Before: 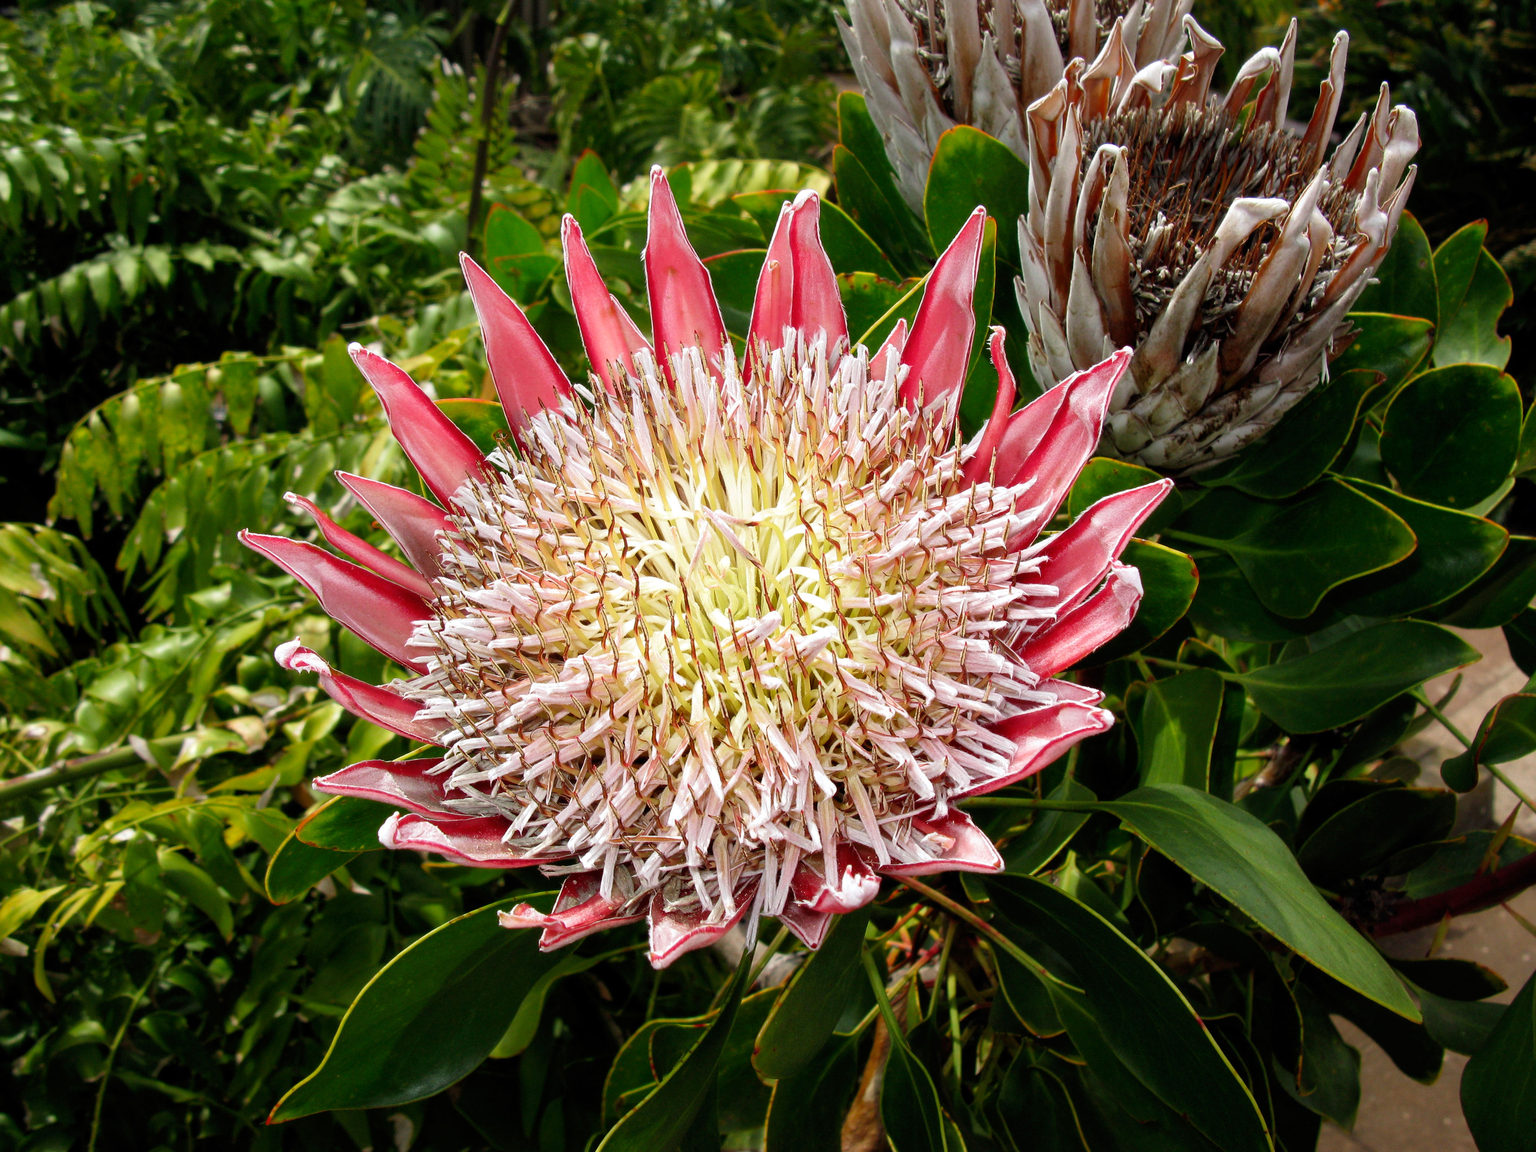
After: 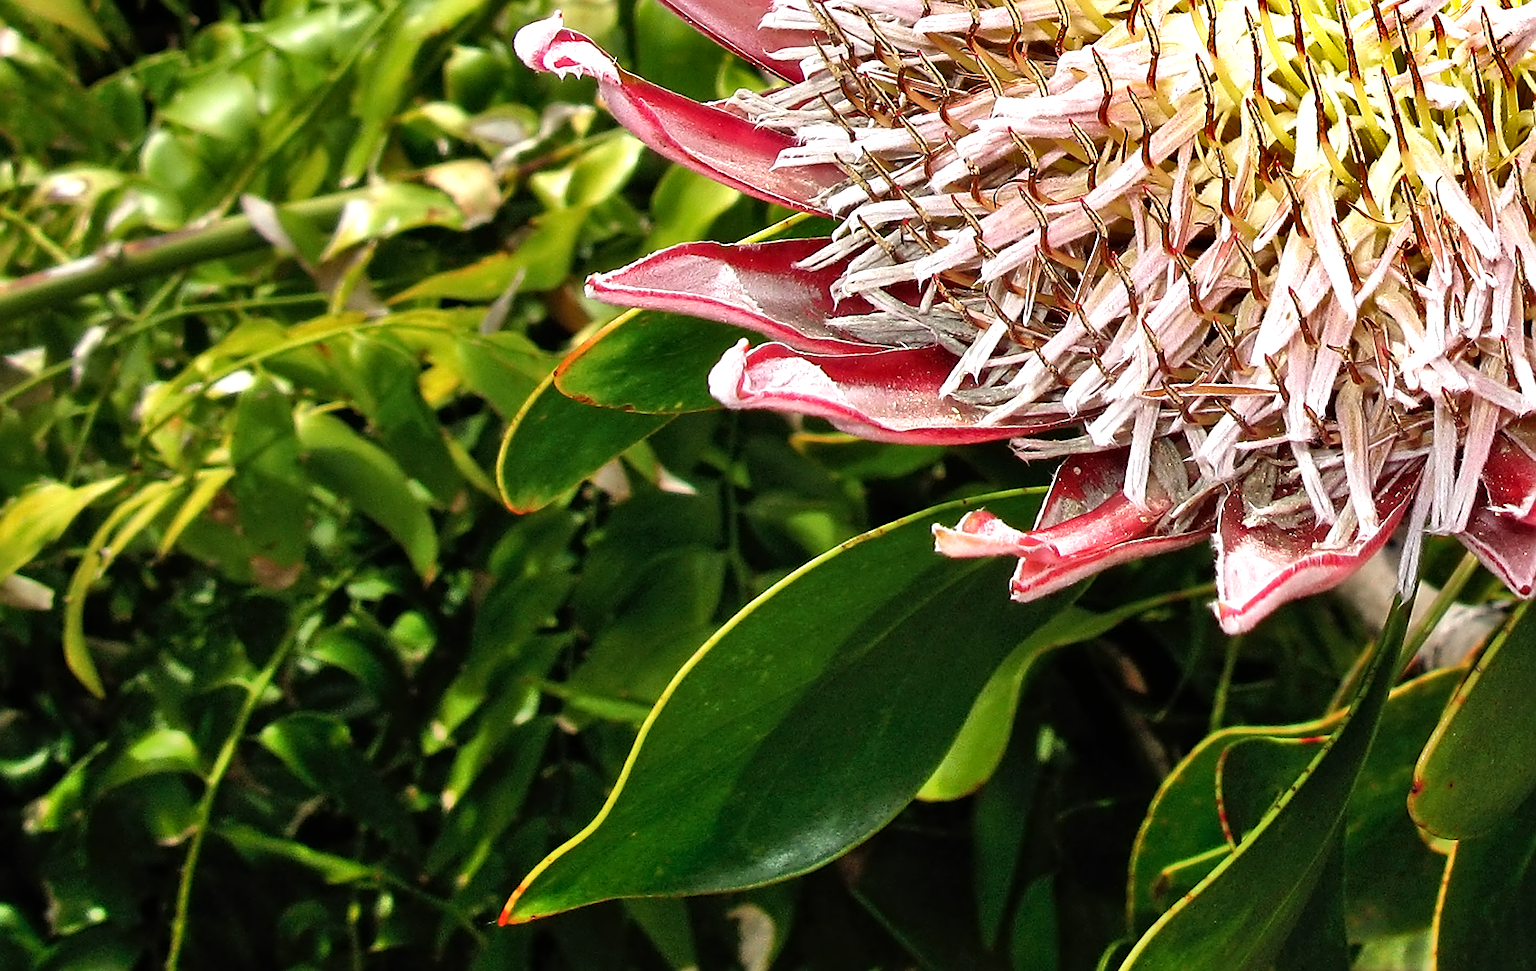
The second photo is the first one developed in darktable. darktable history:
crop and rotate: top 54.778%, right 46.61%, bottom 0.159%
shadows and highlights: soften with gaussian
contrast equalizer: y [[0.5 ×4, 0.525, 0.667], [0.5 ×6], [0.5 ×6], [0 ×4, 0.042, 0], [0, 0, 0.004, 0.1, 0.191, 0.131]]
sharpen: on, module defaults
exposure: black level correction 0, exposure 0.5 EV, compensate highlight preservation false
